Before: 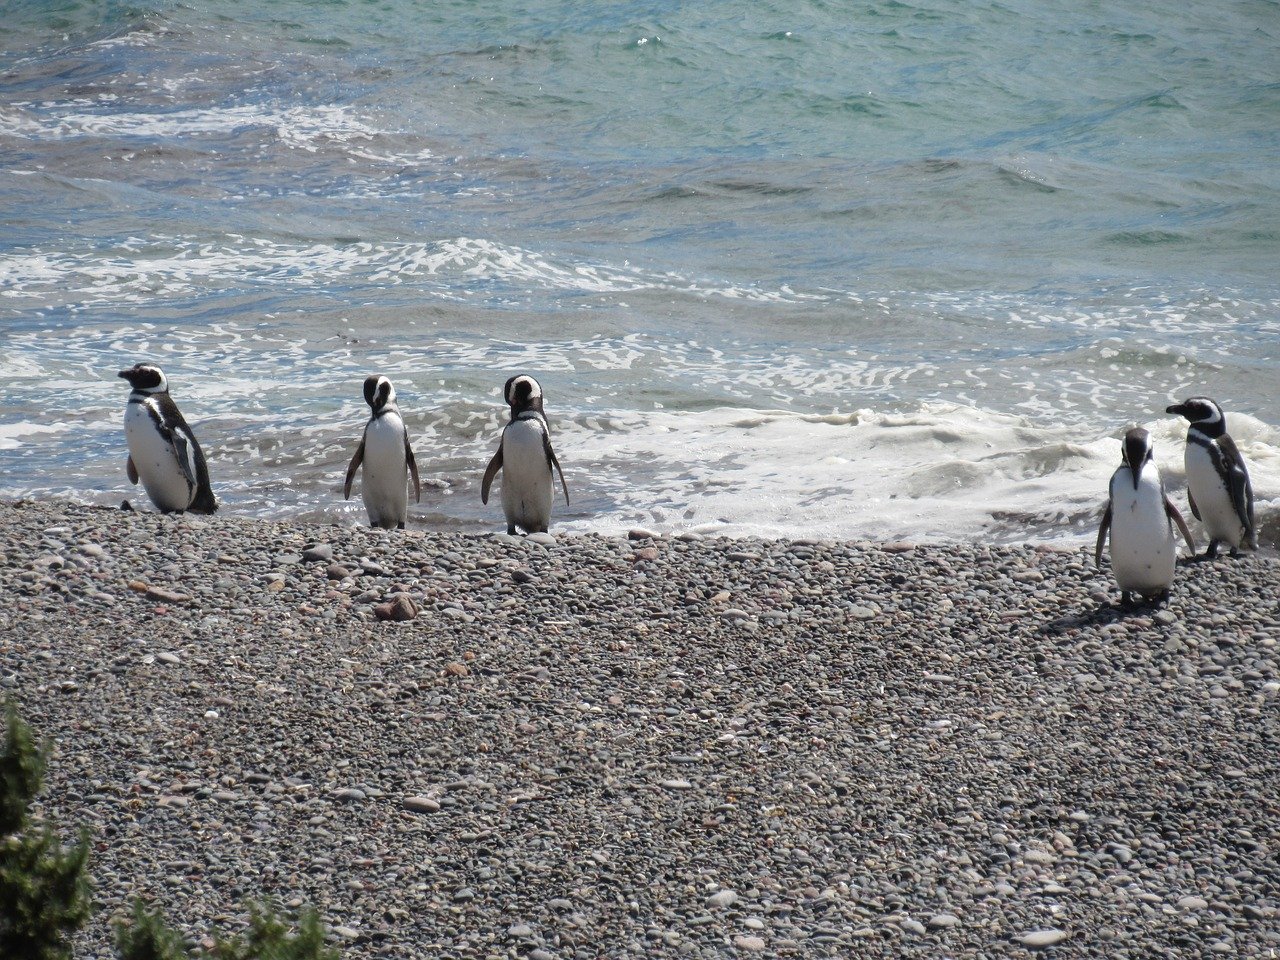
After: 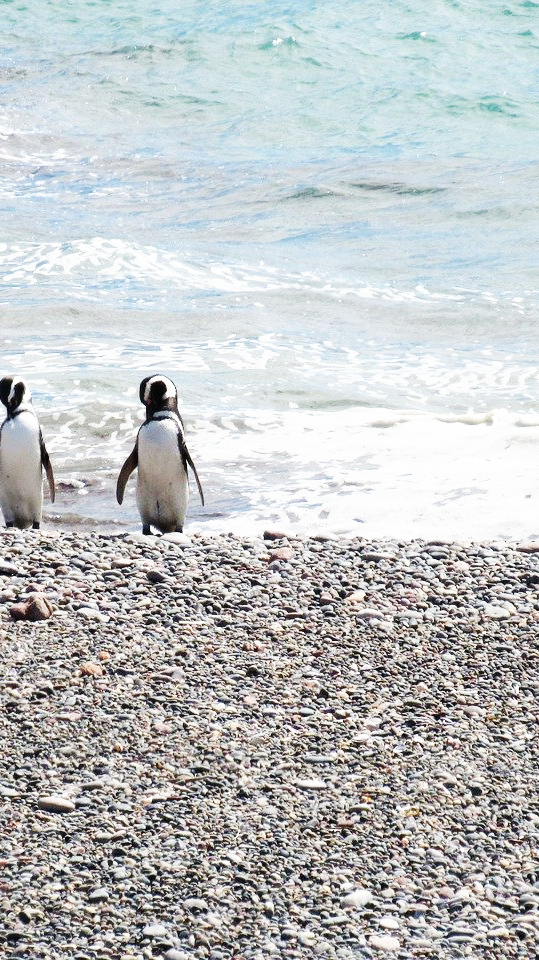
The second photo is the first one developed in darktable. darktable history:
crop: left 28.583%, right 29.231%
base curve: curves: ch0 [(0, 0) (0.007, 0.004) (0.027, 0.03) (0.046, 0.07) (0.207, 0.54) (0.442, 0.872) (0.673, 0.972) (1, 1)], preserve colors none
